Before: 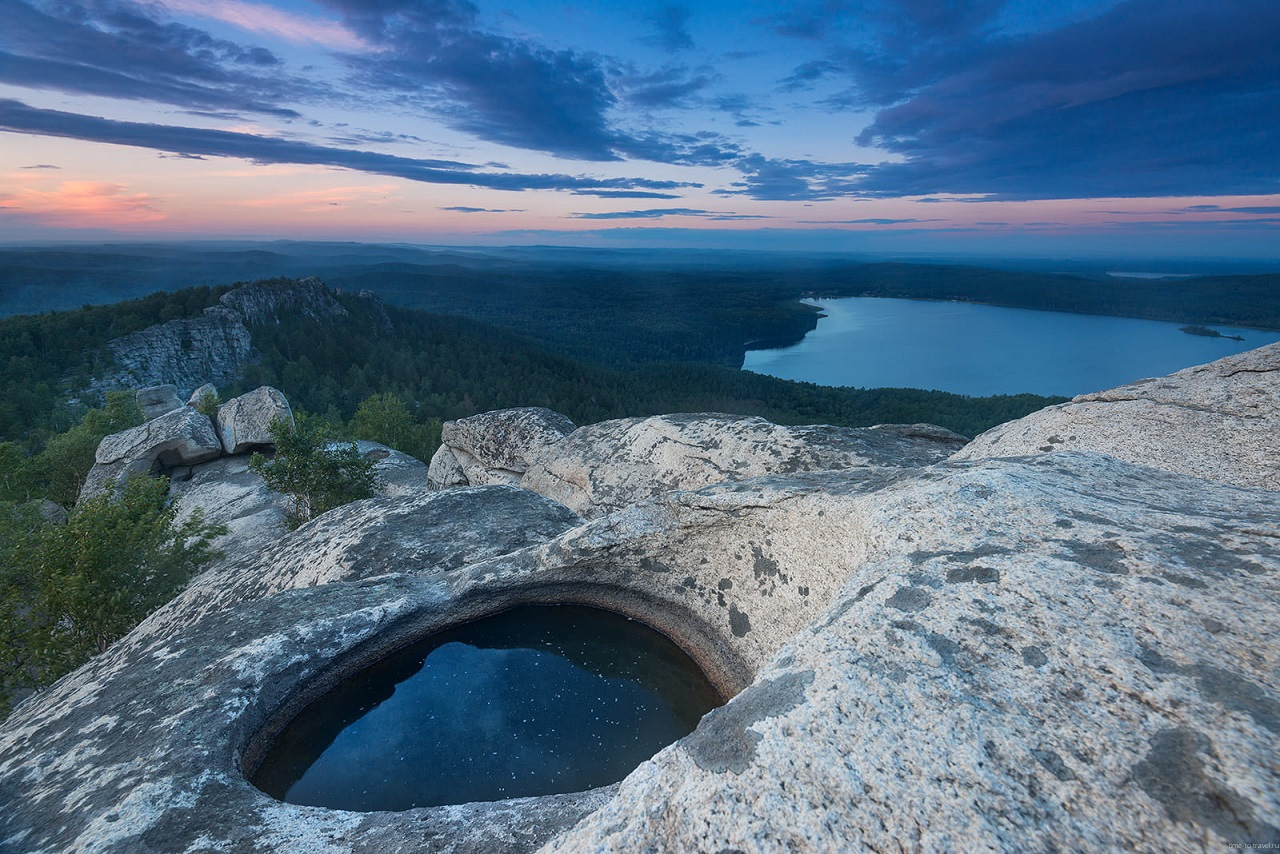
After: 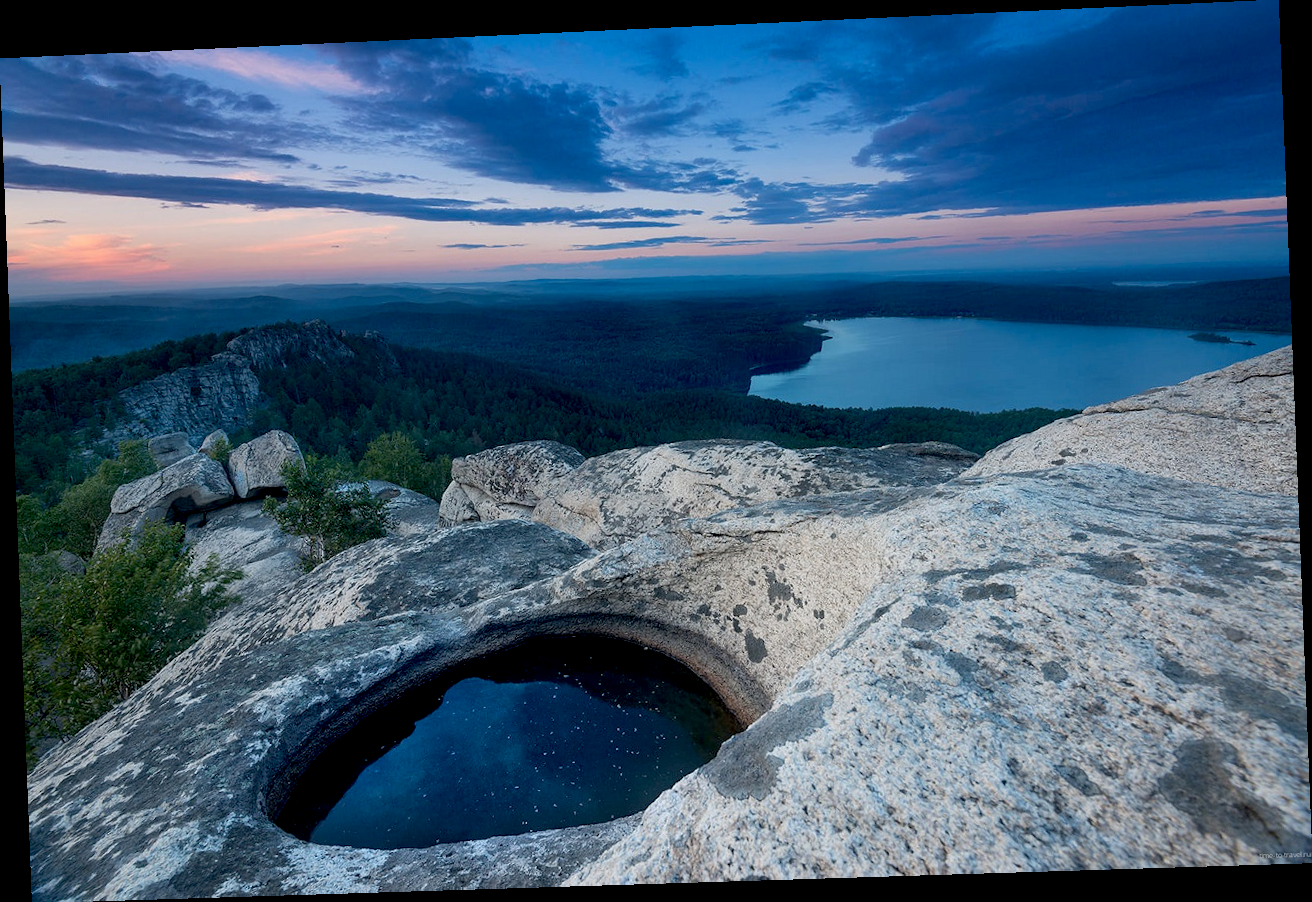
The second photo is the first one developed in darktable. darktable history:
rotate and perspective: rotation -2.22°, lens shift (horizontal) -0.022, automatic cropping off
exposure: black level correction 0.016, exposure -0.009 EV, compensate highlight preservation false
